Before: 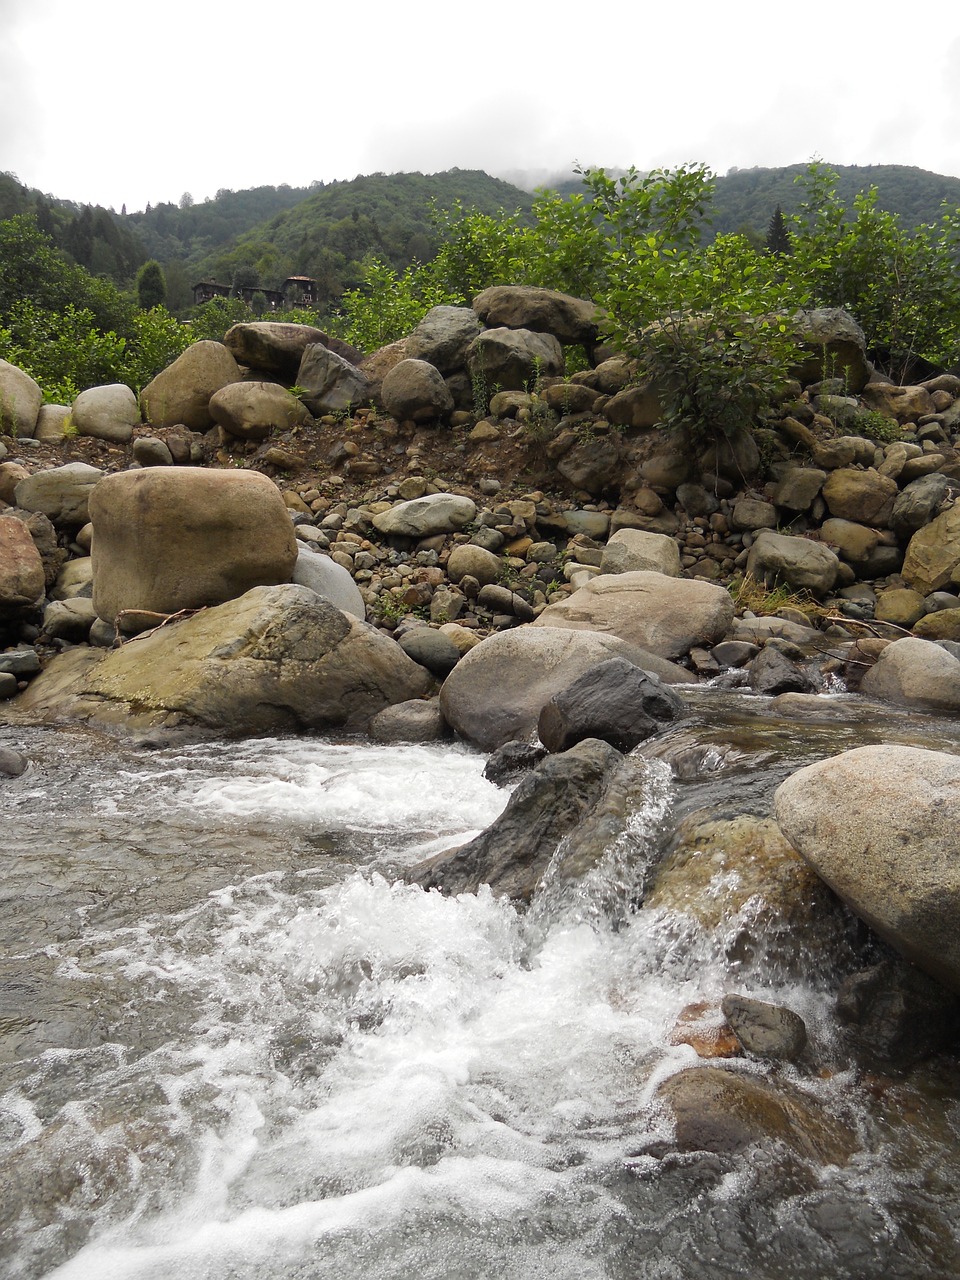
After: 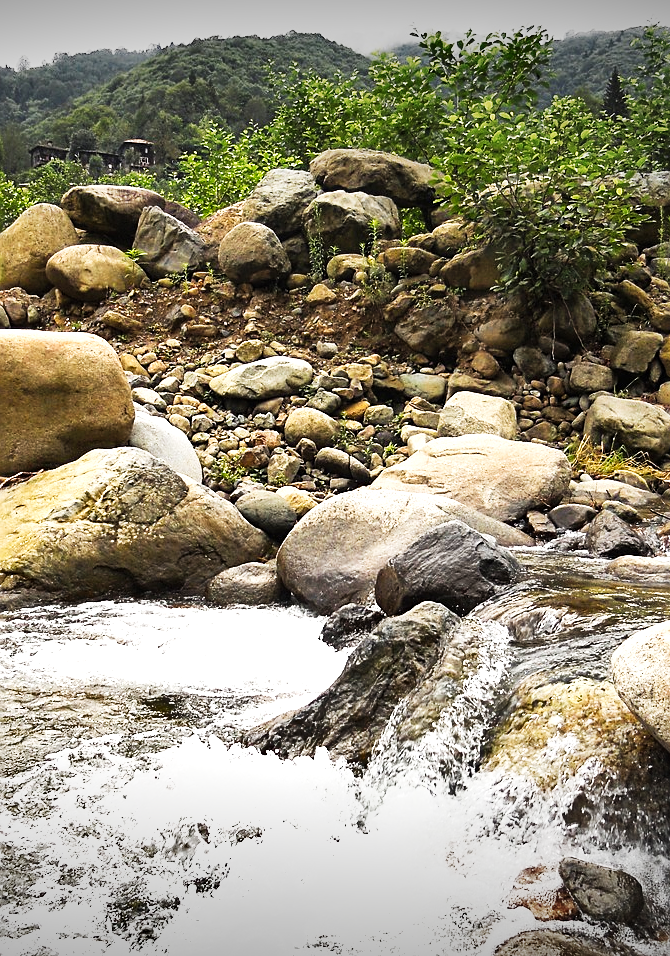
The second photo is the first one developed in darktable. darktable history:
tone equalizer: luminance estimator HSV value / RGB max
vignetting: fall-off start 98.48%, fall-off radius 100.51%, brightness -0.698, center (-0.148, 0.018), width/height ratio 1.424
crop and rotate: left 17.048%, top 10.707%, right 13.059%, bottom 14.601%
exposure: black level correction 0, exposure 1.199 EV, compensate exposure bias true, compensate highlight preservation false
tone curve: curves: ch0 [(0, 0) (0.137, 0.063) (0.255, 0.176) (0.502, 0.502) (0.749, 0.839) (1, 1)], preserve colors none
sharpen: amount 0.496
shadows and highlights: shadows 60.03, highlights -60.17, soften with gaussian
